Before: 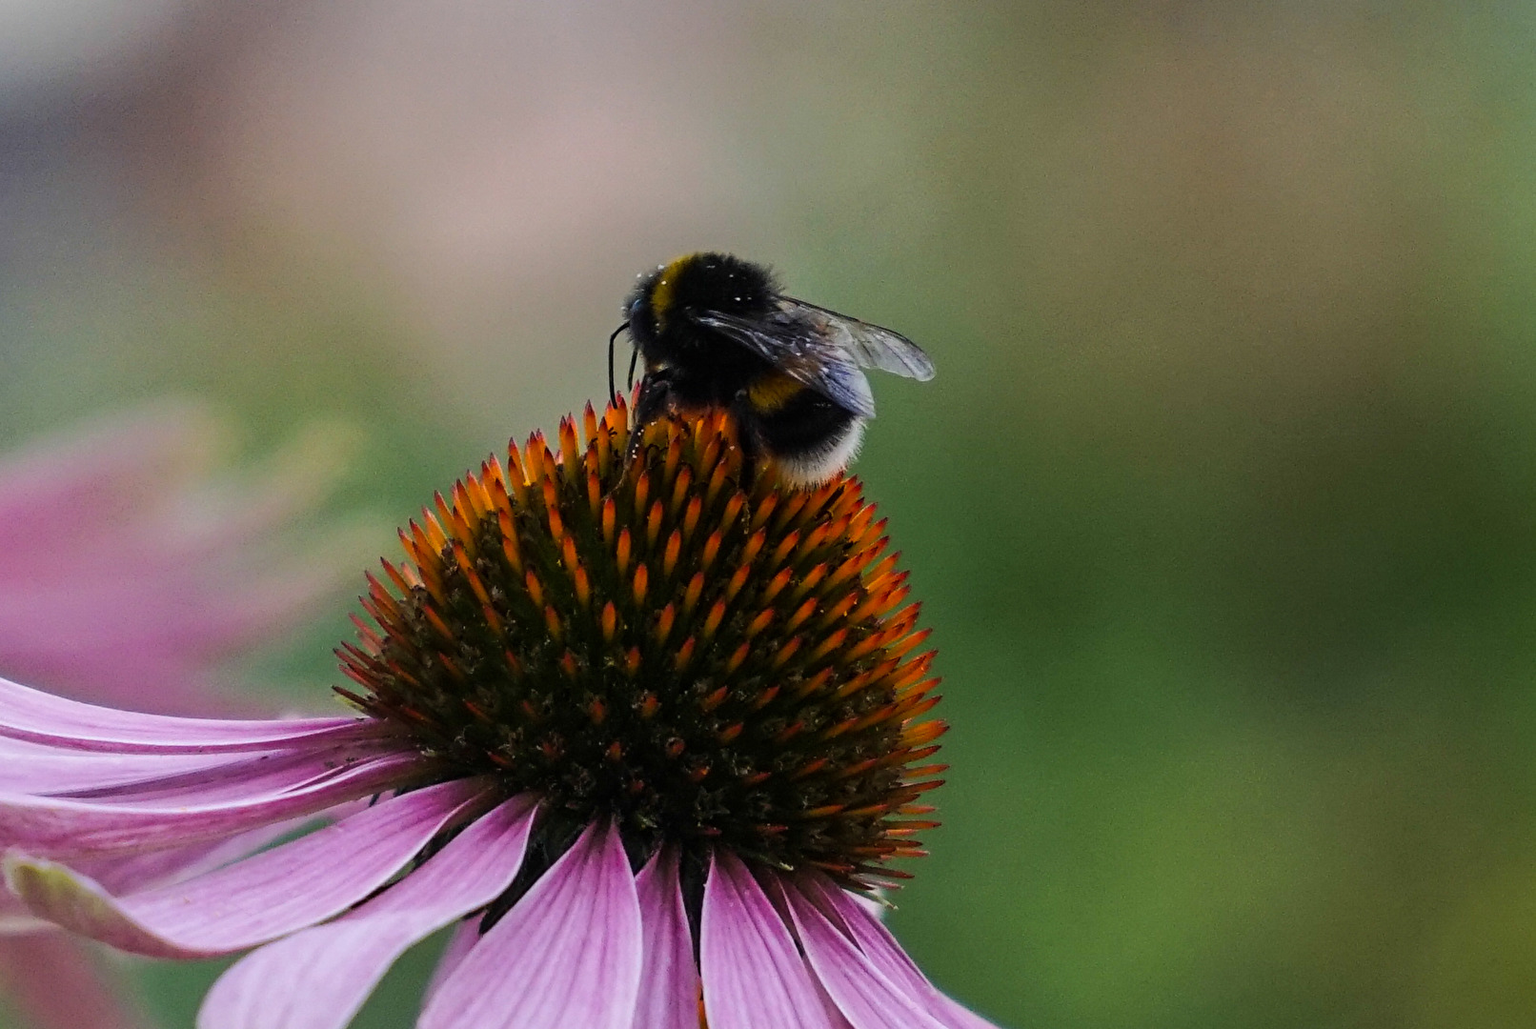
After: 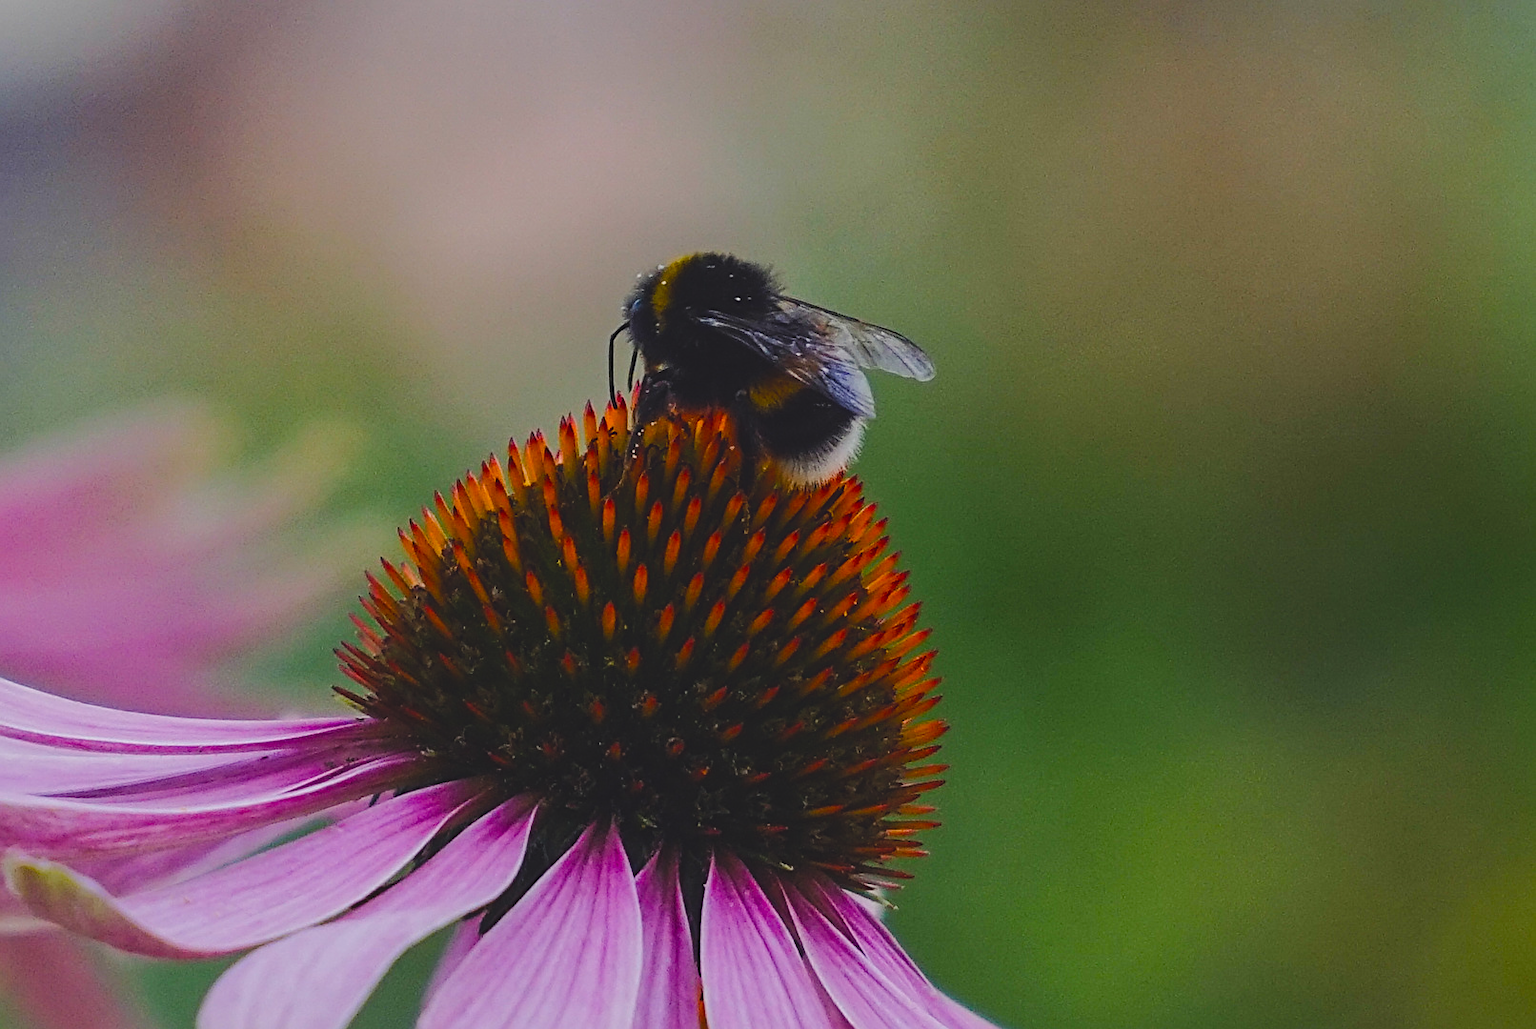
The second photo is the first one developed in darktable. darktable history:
exposure: black level correction -0.015, exposure -0.511 EV, compensate highlight preservation false
color balance rgb: shadows lift › chroma 2.966%, shadows lift › hue 280.35°, perceptual saturation grading › global saturation 20%, perceptual saturation grading › highlights -25.176%, perceptual saturation grading › shadows 50.153%, perceptual brilliance grading › mid-tones 10.267%, perceptual brilliance grading › shadows 15.231%
sharpen: radius 2.157, amount 0.386, threshold 0.139
